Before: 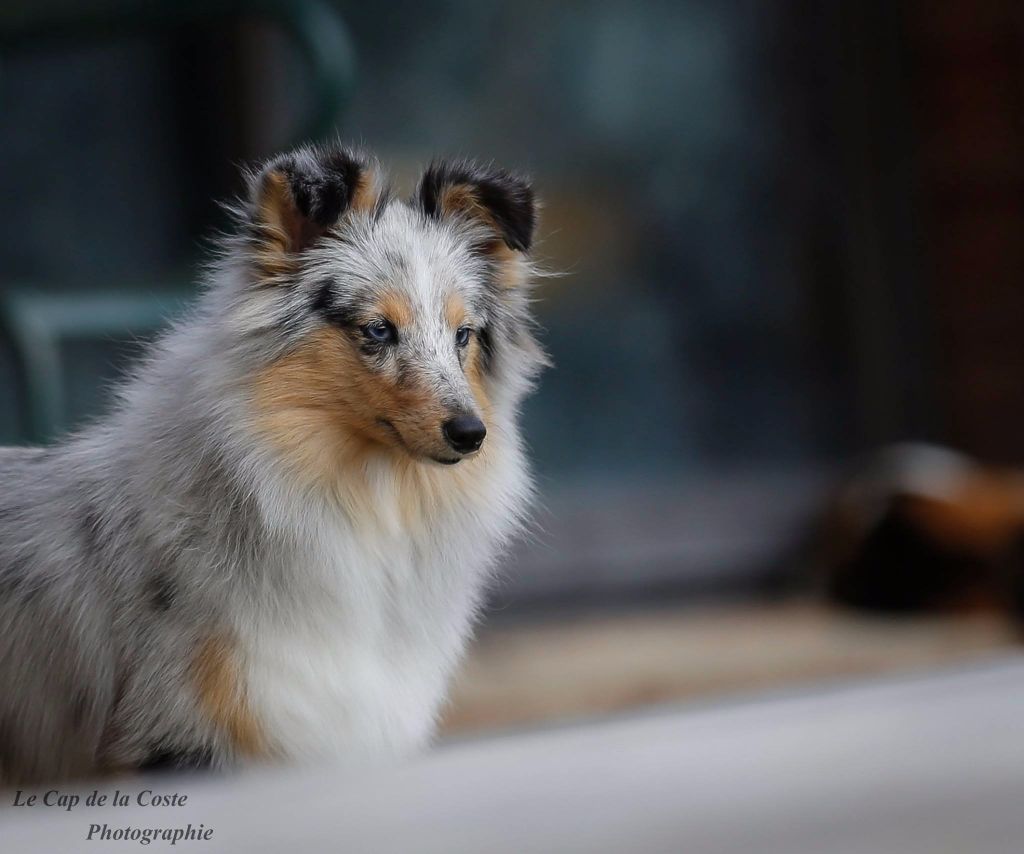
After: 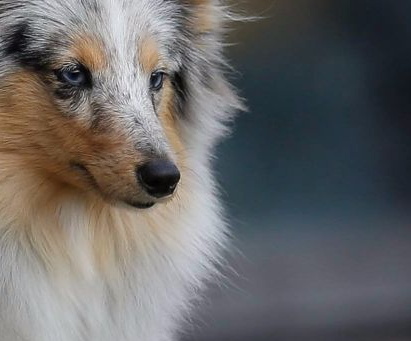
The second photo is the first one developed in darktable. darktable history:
crop: left 29.934%, top 30.045%, right 29.844%, bottom 29.911%
